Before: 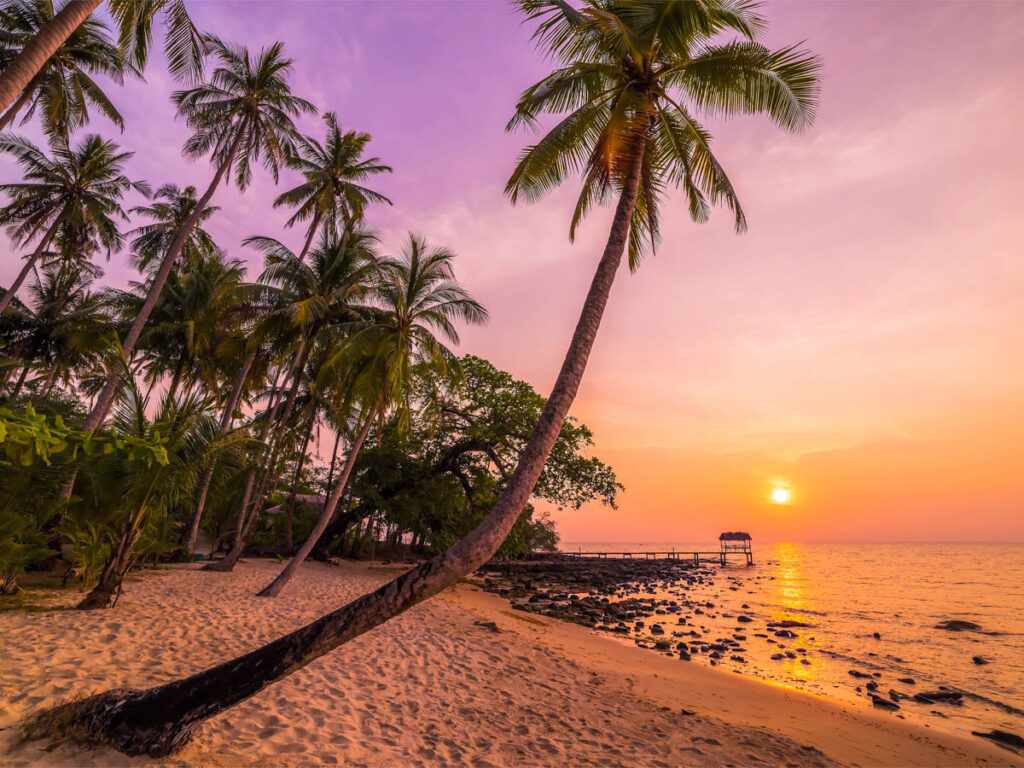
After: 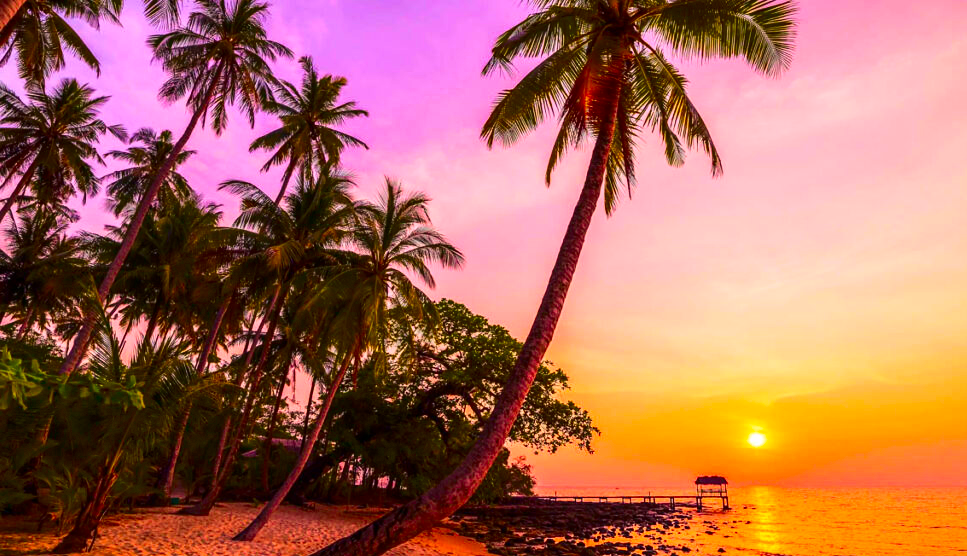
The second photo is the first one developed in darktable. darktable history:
contrast brightness saturation: contrast 0.268, brightness 0.014, saturation 0.887
velvia: on, module defaults
crop: left 2.382%, top 7.375%, right 3.12%, bottom 20.177%
